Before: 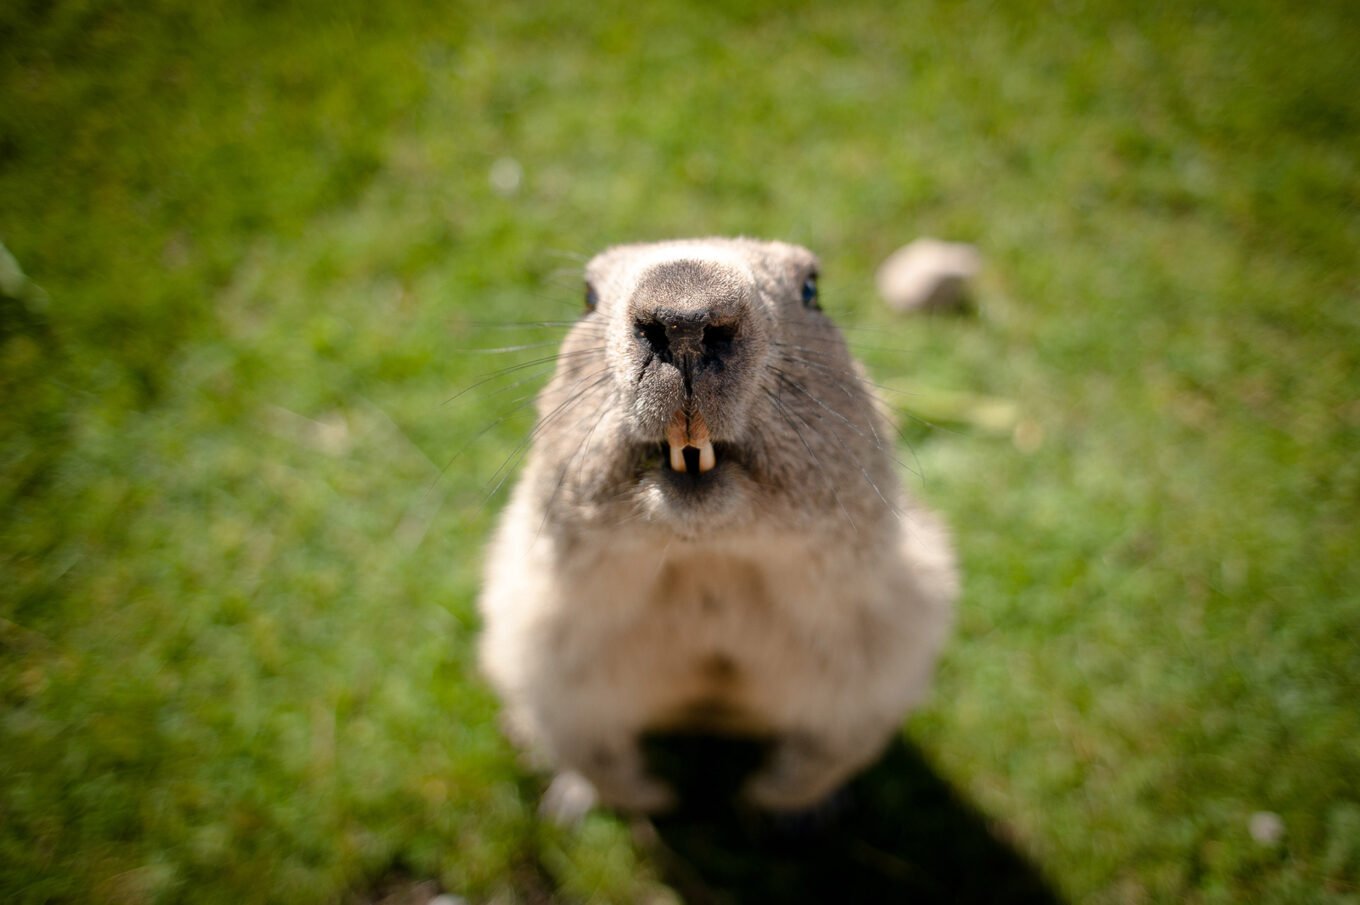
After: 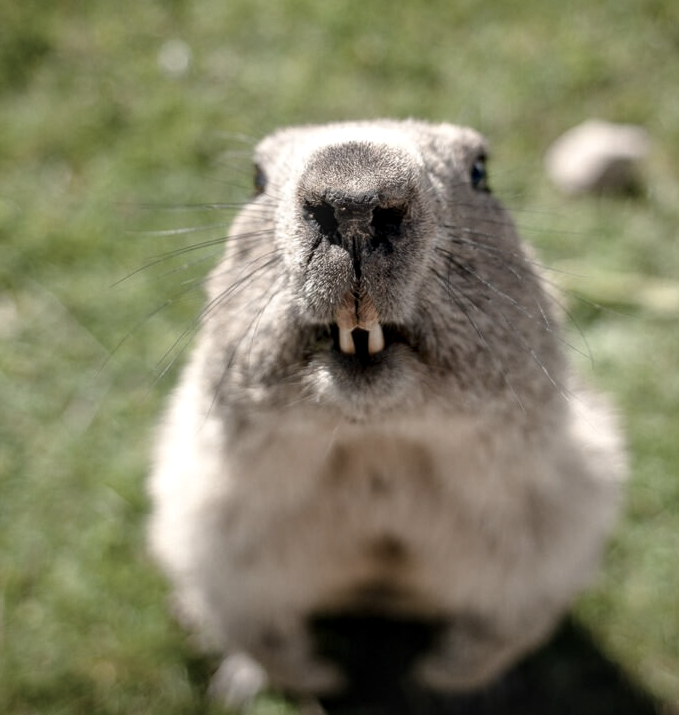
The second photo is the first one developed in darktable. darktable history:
local contrast: highlights 77%, shadows 56%, detail 174%, midtone range 0.433
crop and rotate: angle 0.021°, left 24.379%, top 13.037%, right 25.647%, bottom 7.859%
contrast brightness saturation: contrast -0.241, saturation -0.438
